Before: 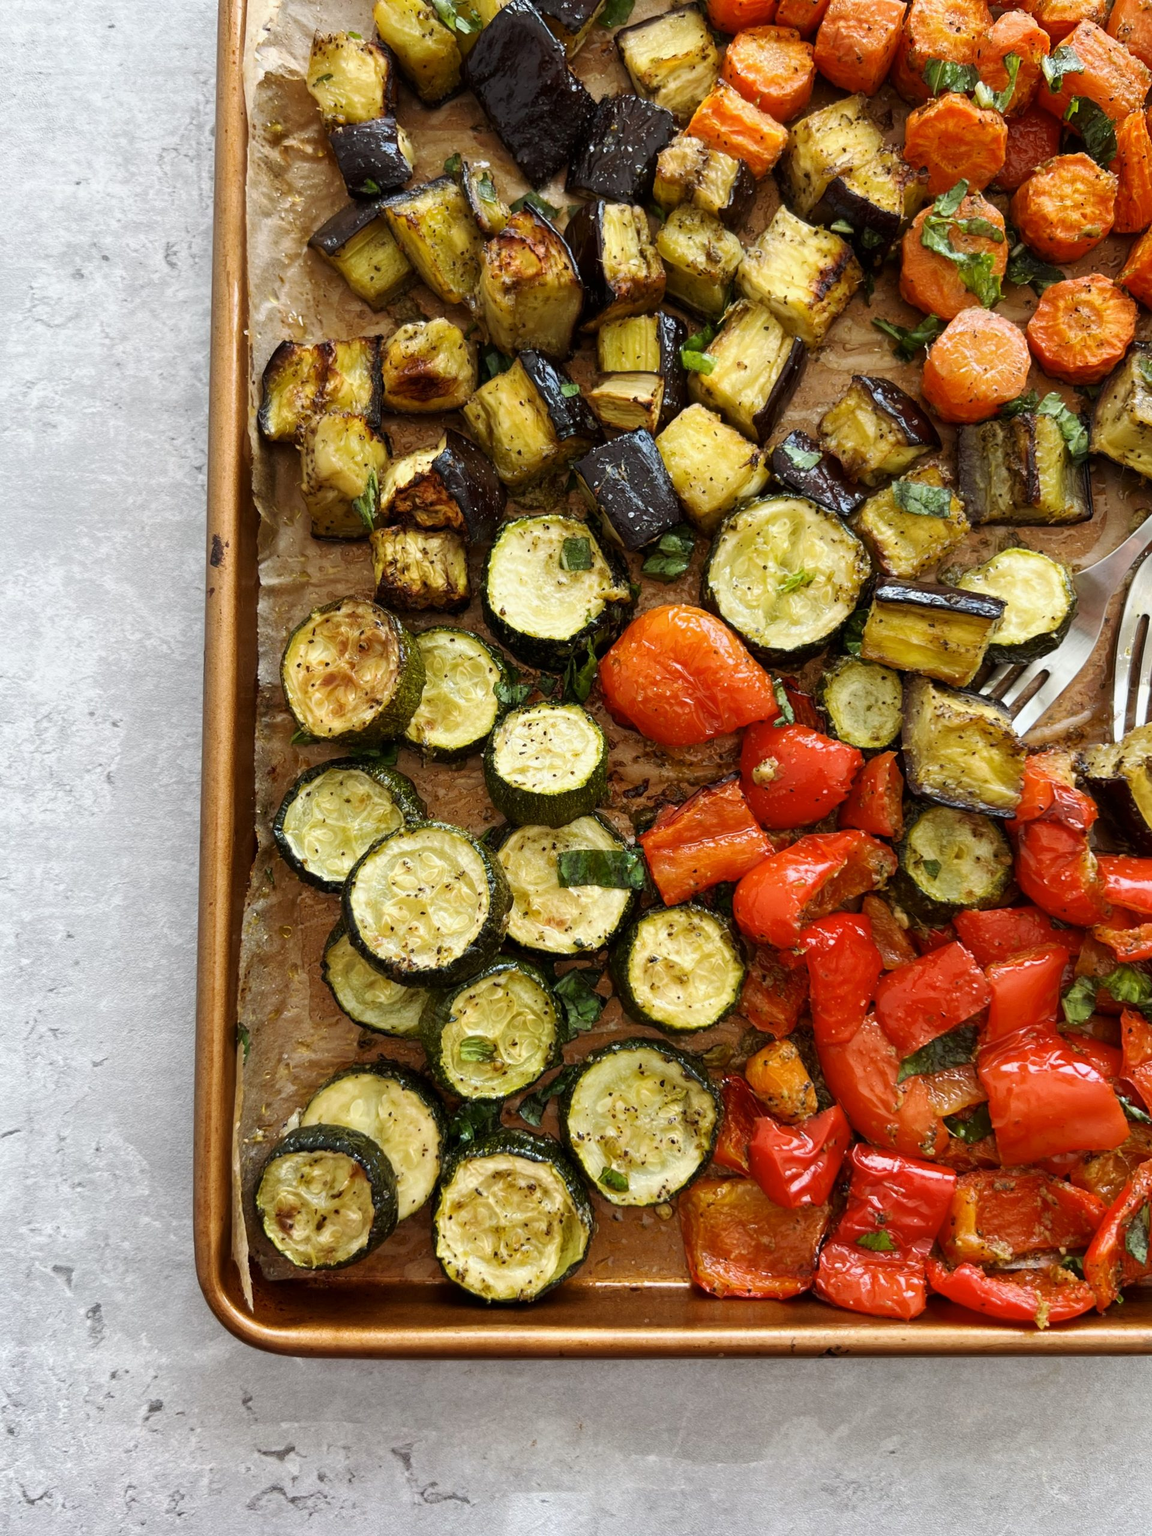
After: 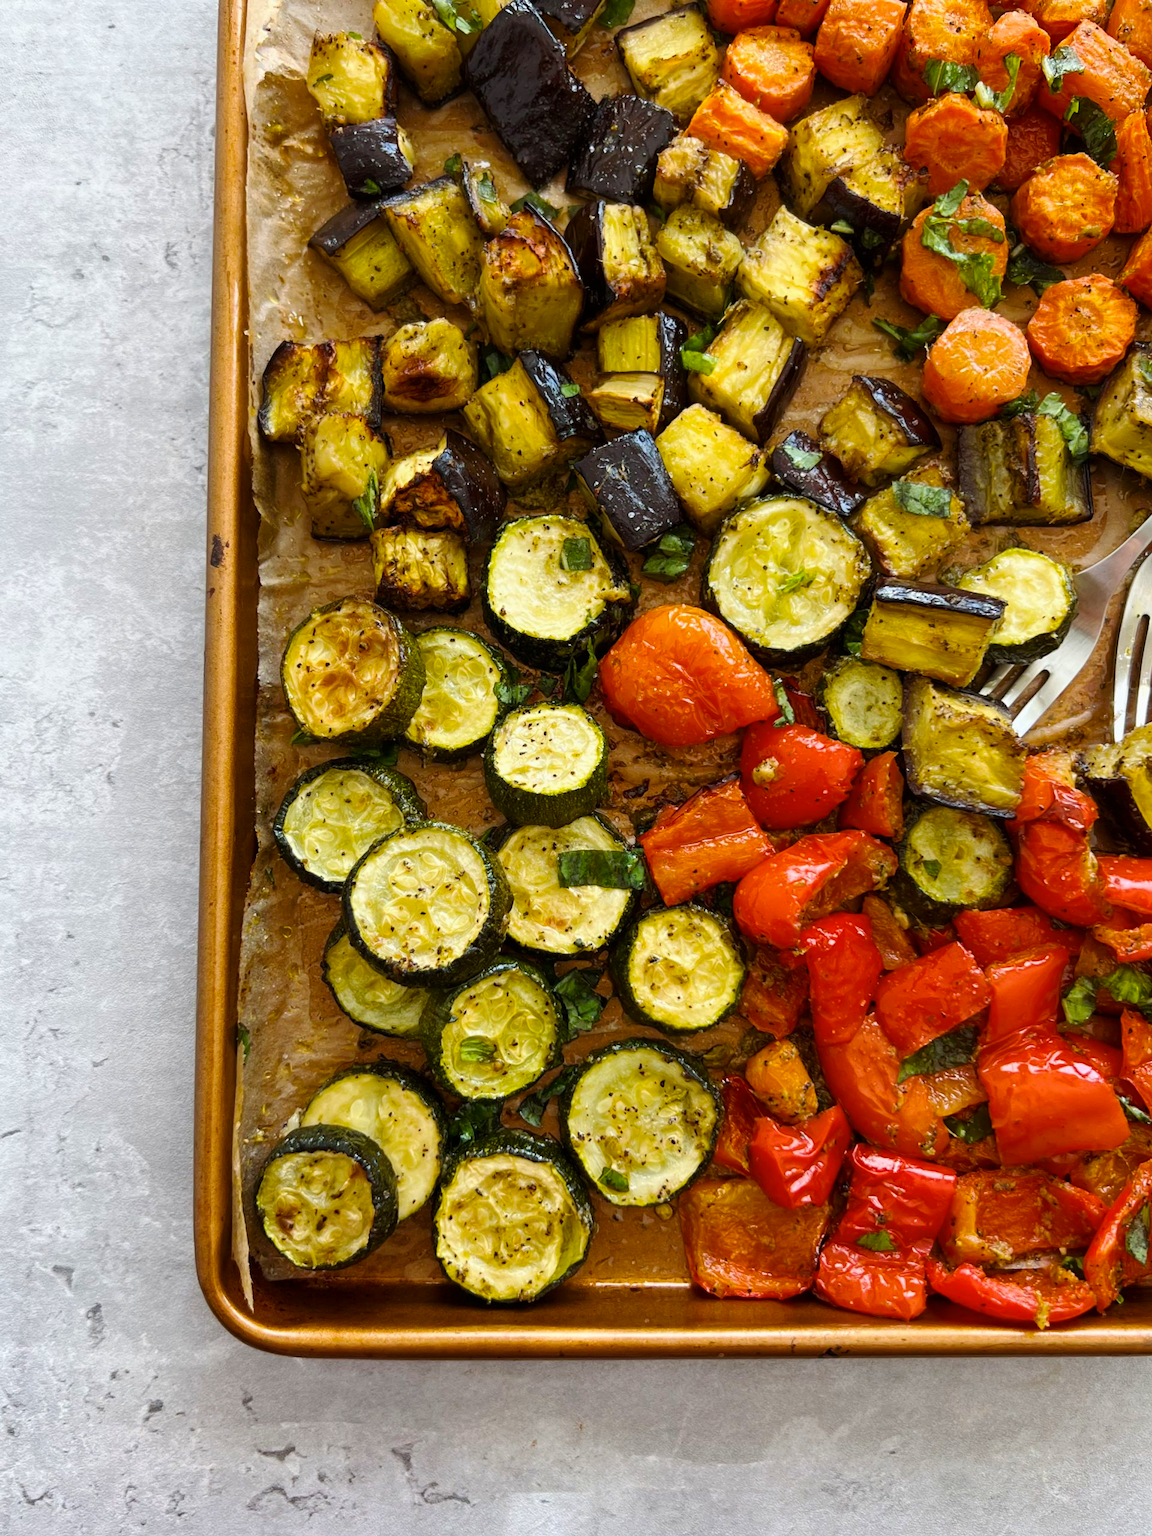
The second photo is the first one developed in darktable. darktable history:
tone equalizer: on, module defaults
color balance rgb: perceptual saturation grading › global saturation 20%, global vibrance 20%
